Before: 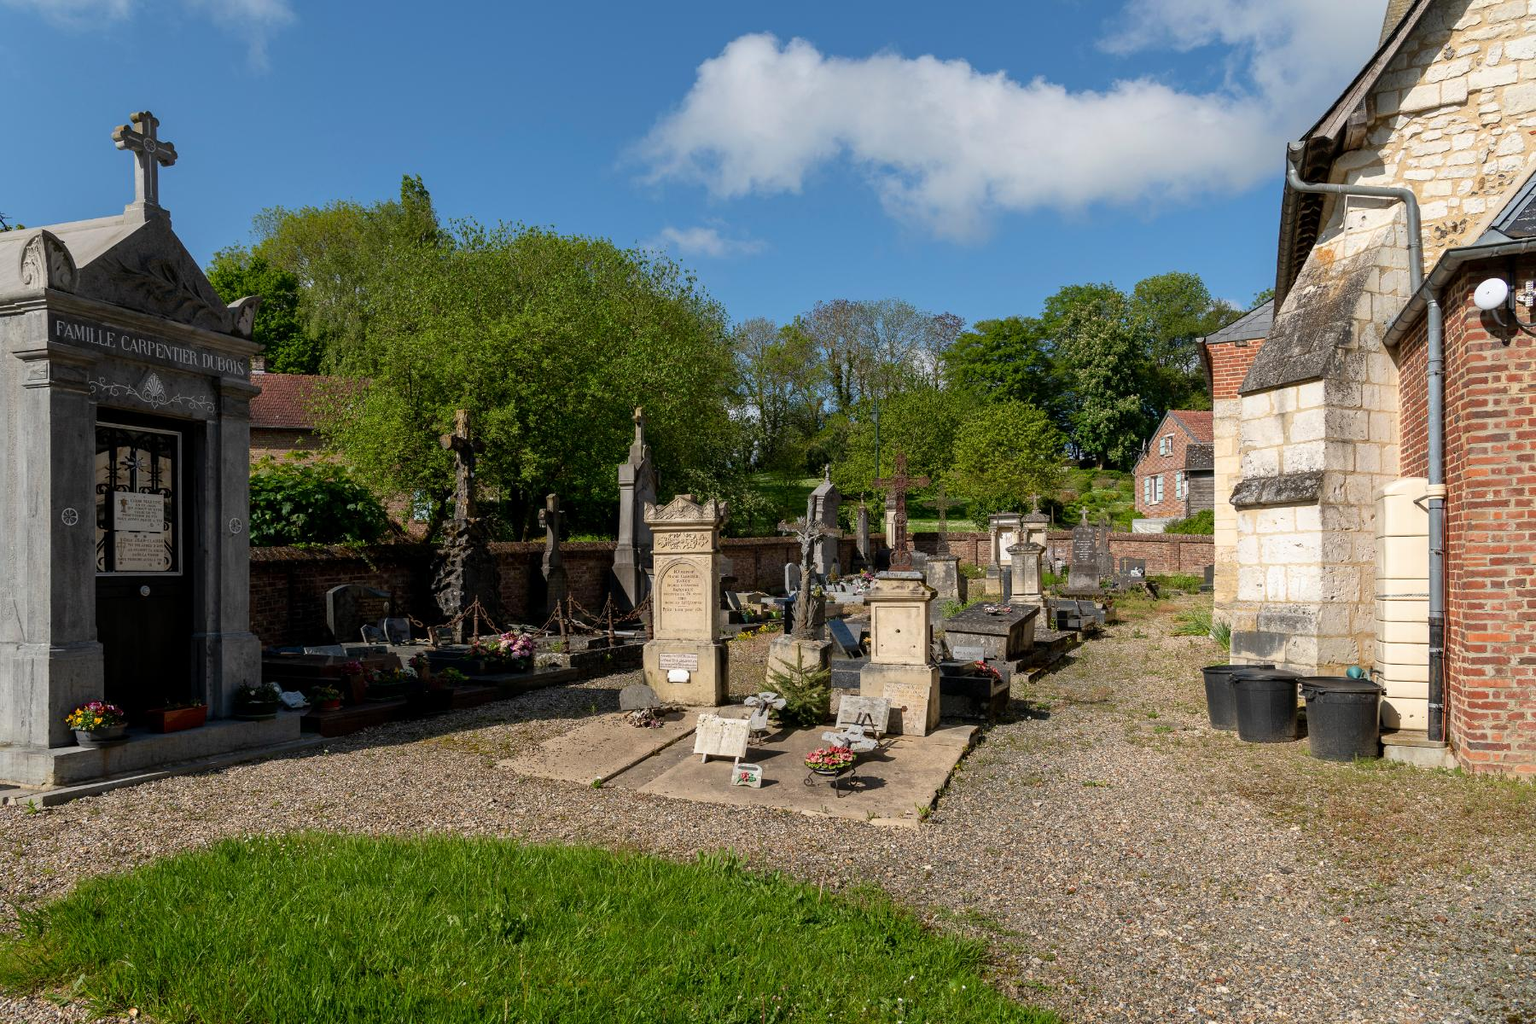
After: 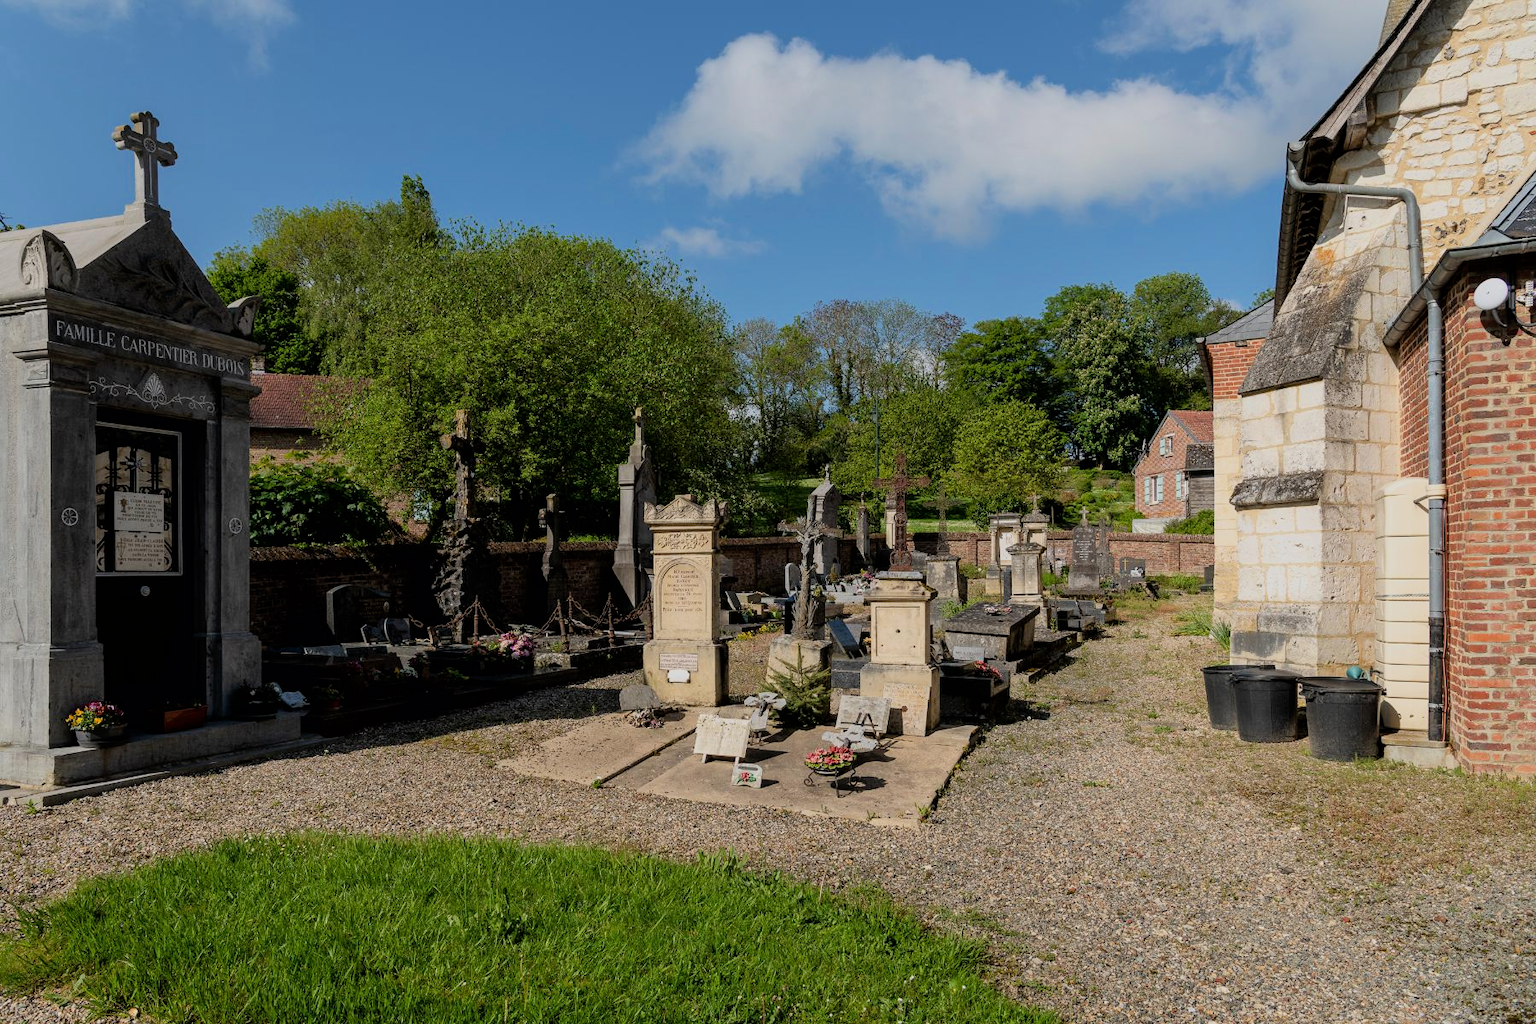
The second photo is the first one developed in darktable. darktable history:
filmic rgb: black relative exposure -8.03 EV, white relative exposure 4.02 EV, hardness 4.18, color science v6 (2022)
